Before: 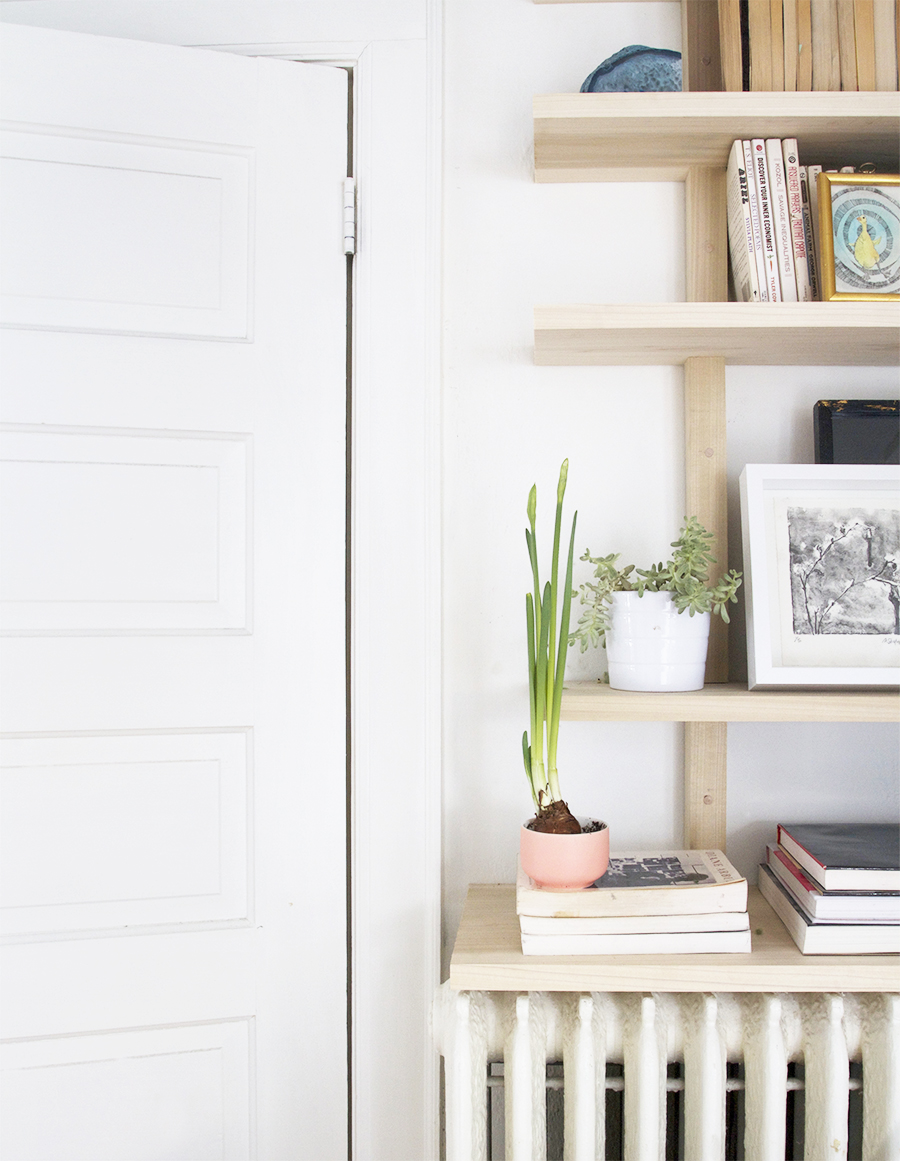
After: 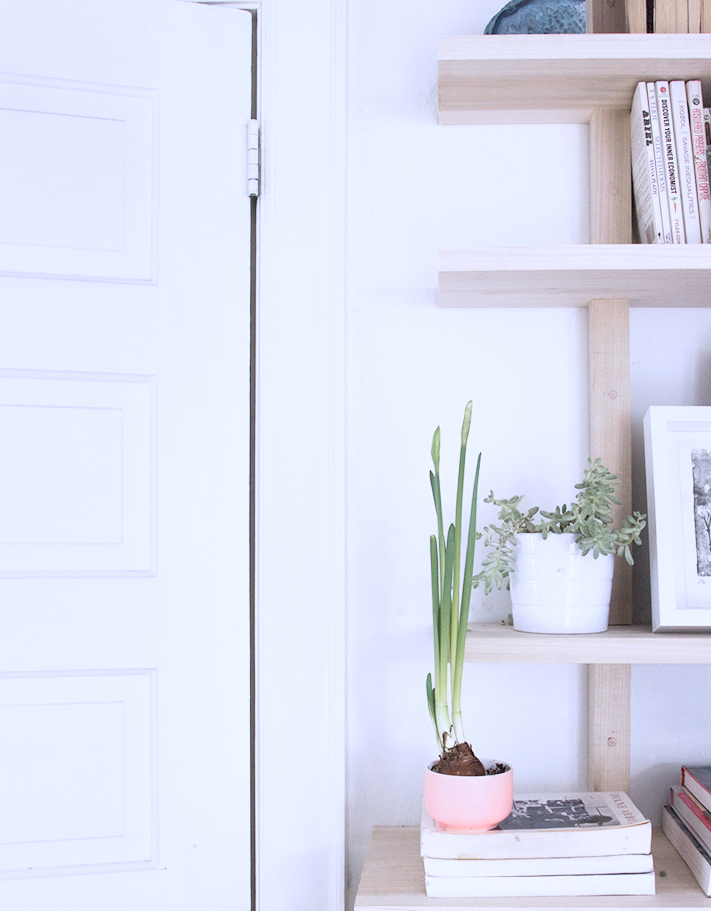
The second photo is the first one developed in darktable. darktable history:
color zones: curves: ch0 [(0, 0.559) (0.153, 0.551) (0.229, 0.5) (0.429, 0.5) (0.571, 0.5) (0.714, 0.5) (0.857, 0.5) (1, 0.559)]; ch1 [(0, 0.417) (0.112, 0.336) (0.213, 0.26) (0.429, 0.34) (0.571, 0.35) (0.683, 0.331) (0.857, 0.344) (1, 0.417)]
color calibration: illuminant as shot in camera, x 0.379, y 0.396, temperature 4145.84 K
crop and rotate: left 10.695%, top 5.028%, right 10.302%, bottom 16.449%
